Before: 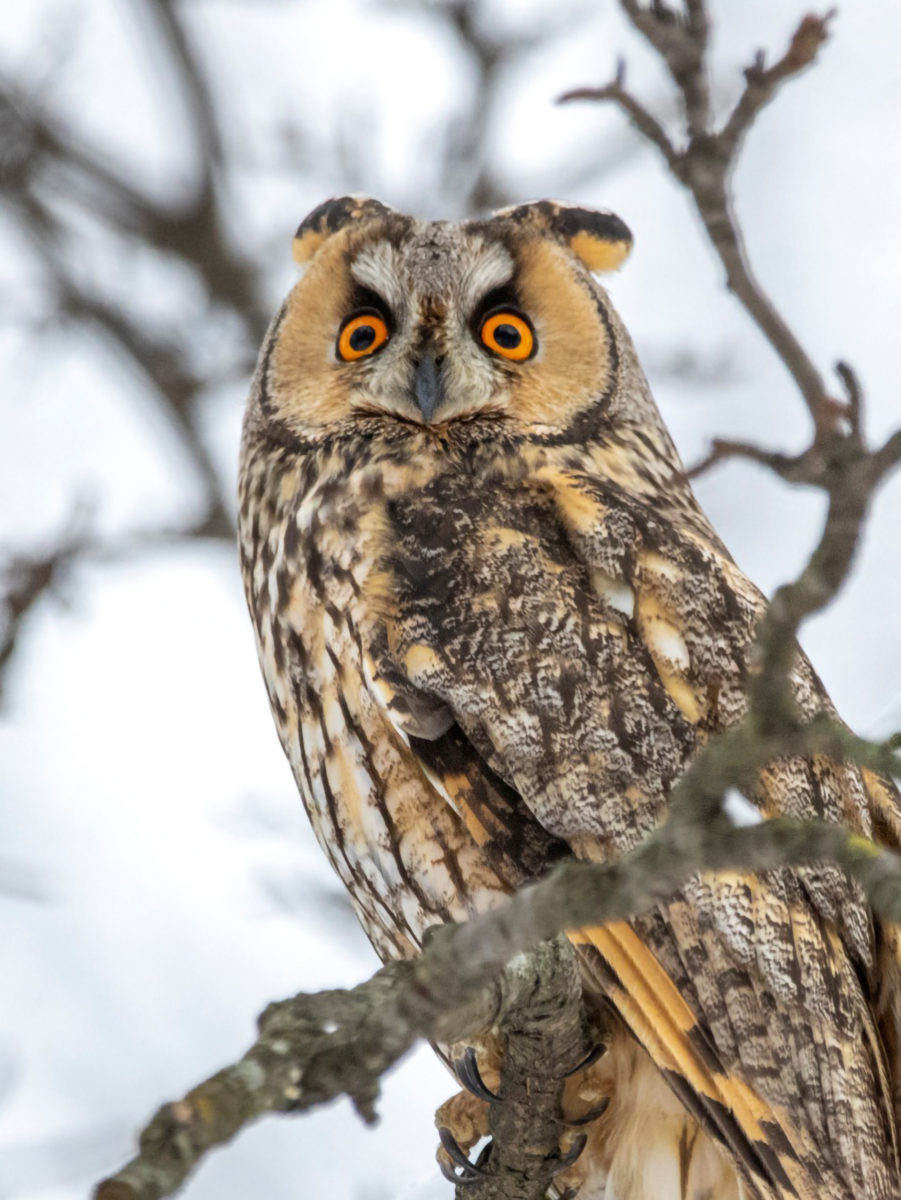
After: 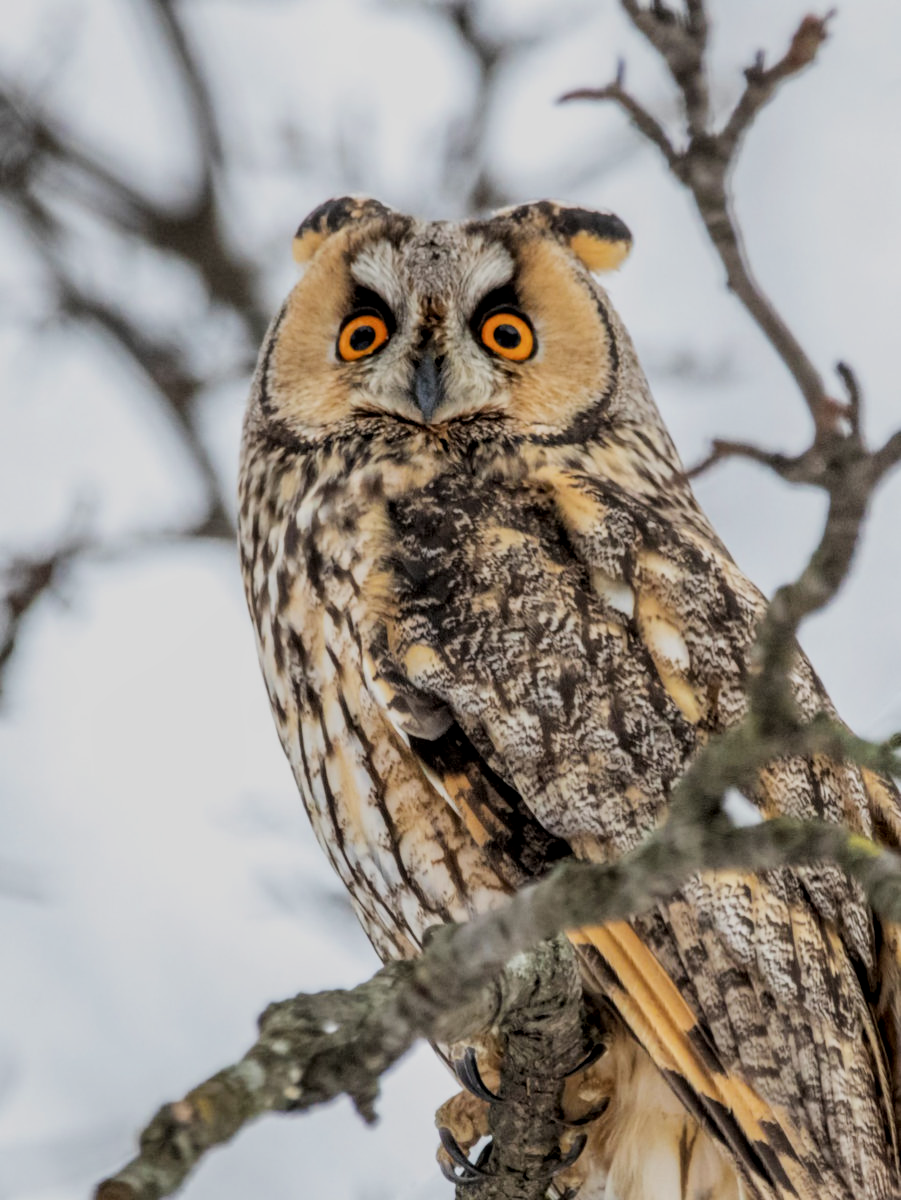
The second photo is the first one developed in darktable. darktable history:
filmic rgb: black relative exposure -7.65 EV, white relative exposure 4.56 EV, threshold 3.05 EV, hardness 3.61, contrast 1.058, iterations of high-quality reconstruction 0, enable highlight reconstruction true
local contrast: on, module defaults
